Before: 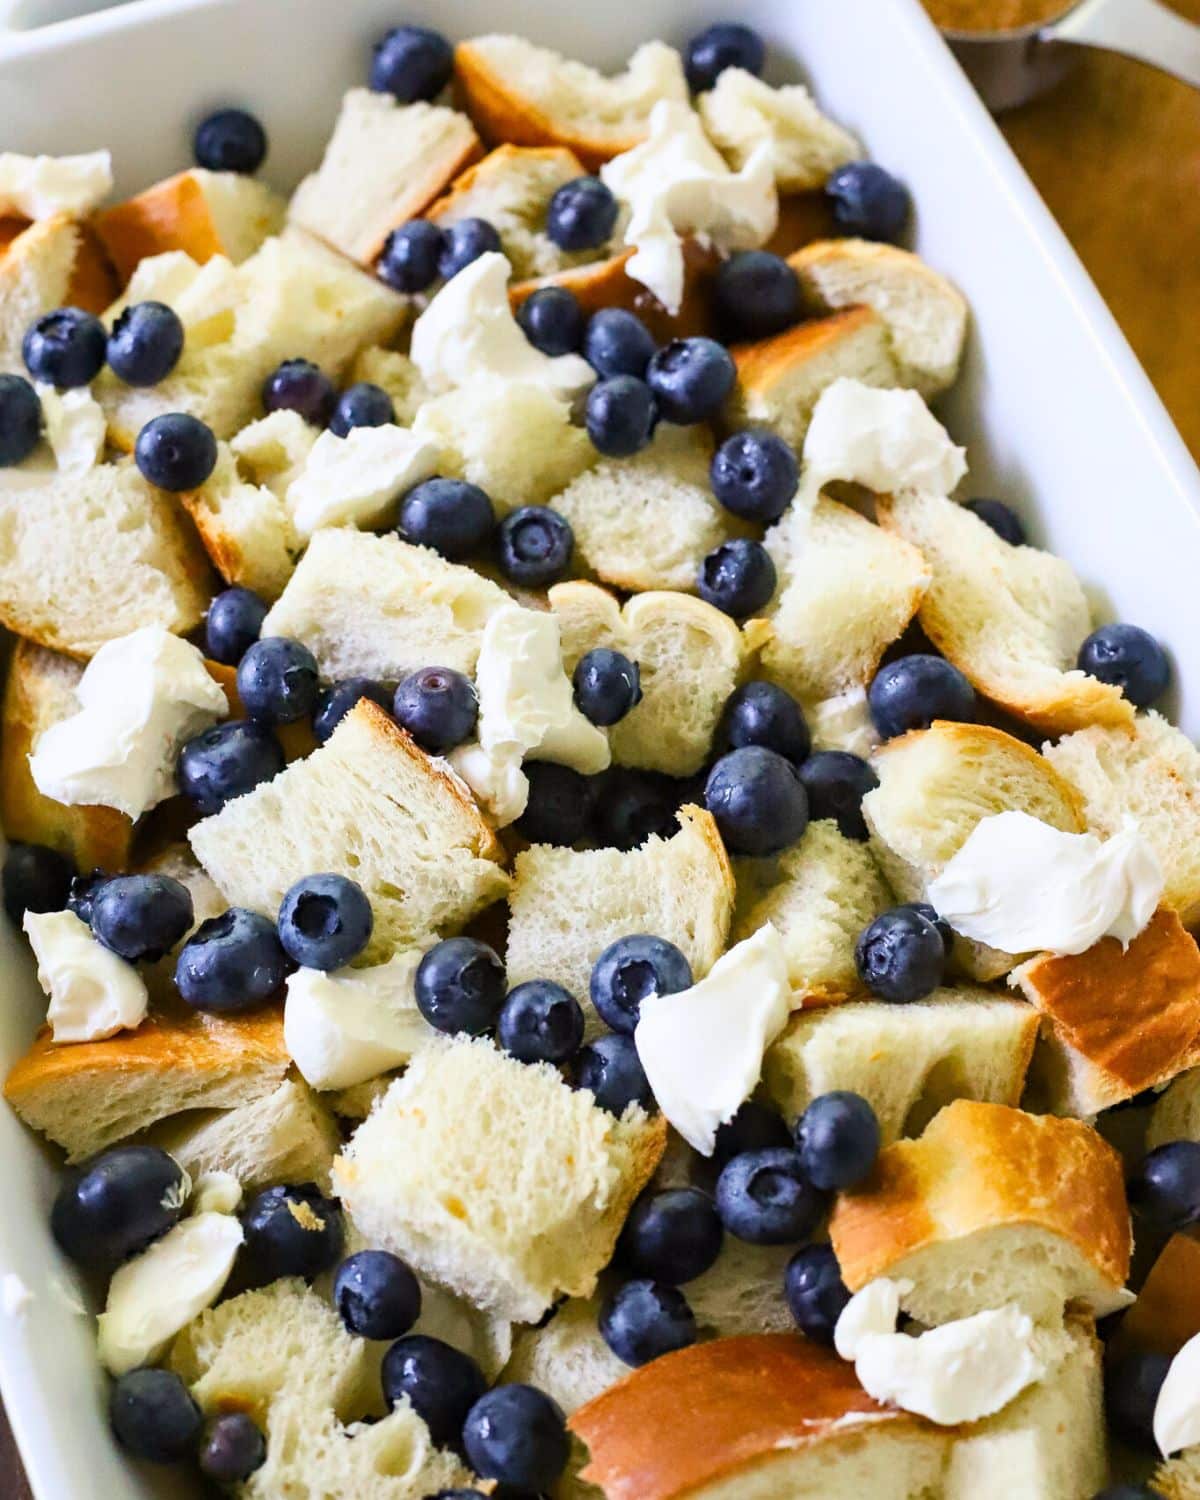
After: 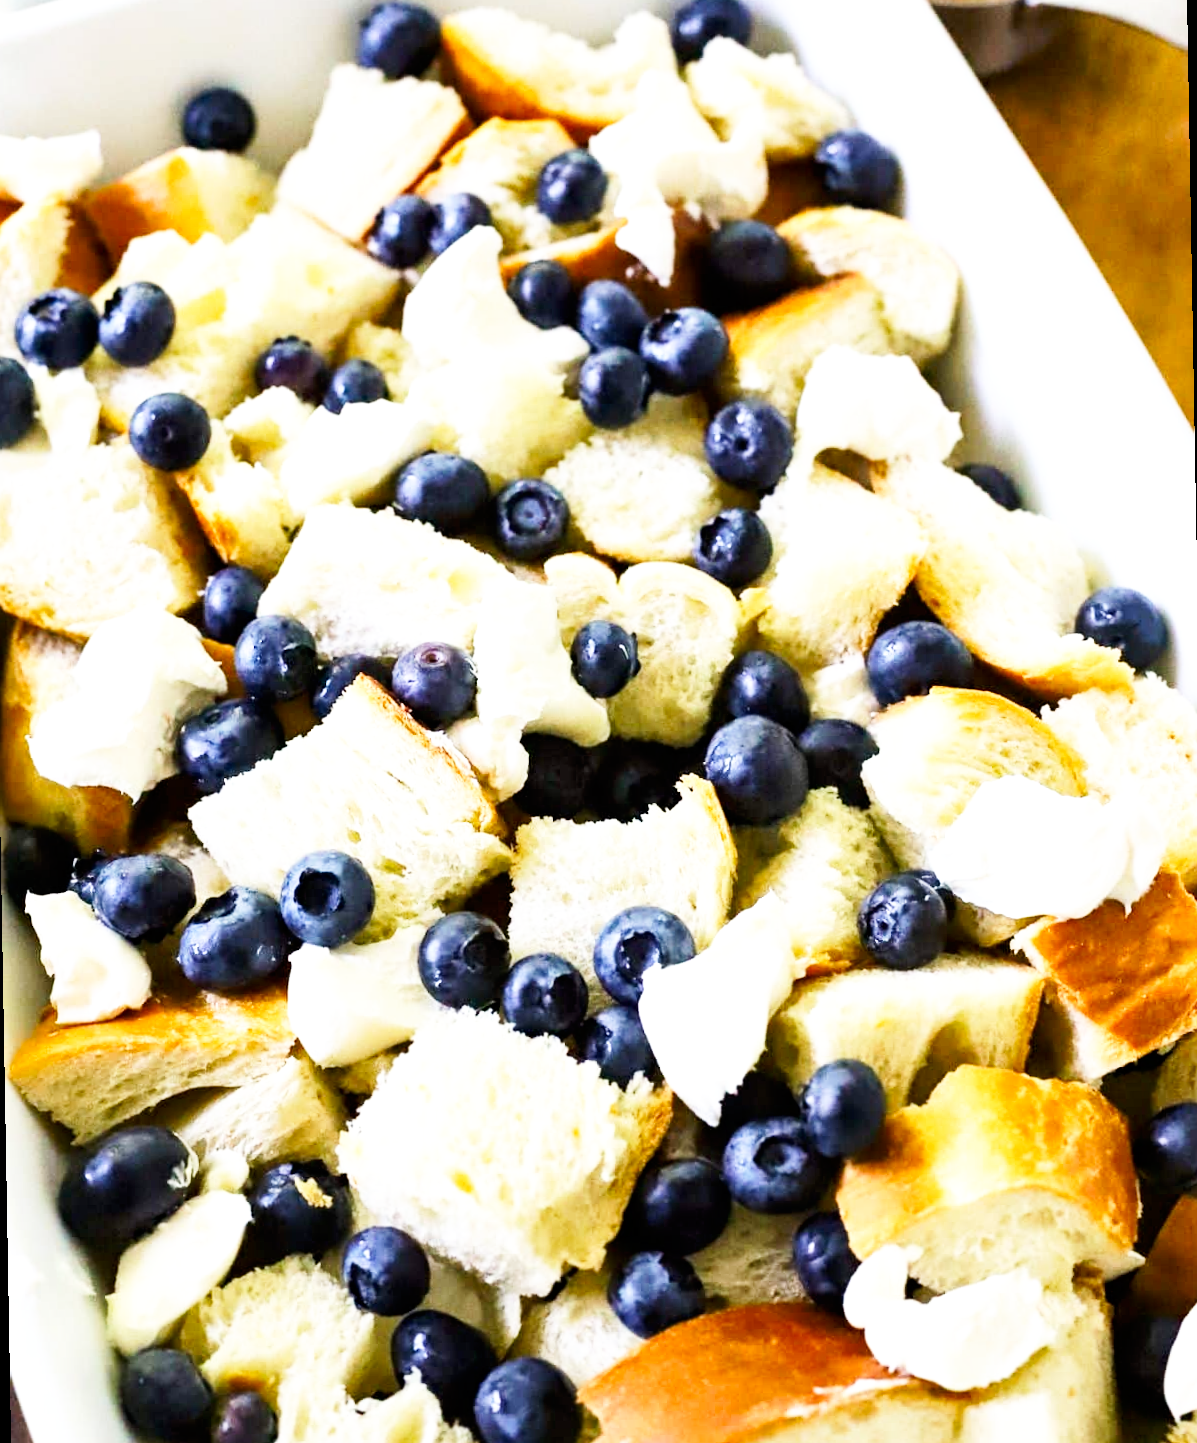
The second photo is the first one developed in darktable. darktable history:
tone equalizer: -8 EV -0.417 EV, -7 EV -0.389 EV, -6 EV -0.333 EV, -5 EV -0.222 EV, -3 EV 0.222 EV, -2 EV 0.333 EV, -1 EV 0.389 EV, +0 EV 0.417 EV, edges refinement/feathering 500, mask exposure compensation -1.57 EV, preserve details no
rotate and perspective: rotation -1°, crop left 0.011, crop right 0.989, crop top 0.025, crop bottom 0.975
base curve: curves: ch0 [(0, 0) (0.005, 0.002) (0.15, 0.3) (0.4, 0.7) (0.75, 0.95) (1, 1)], preserve colors none
